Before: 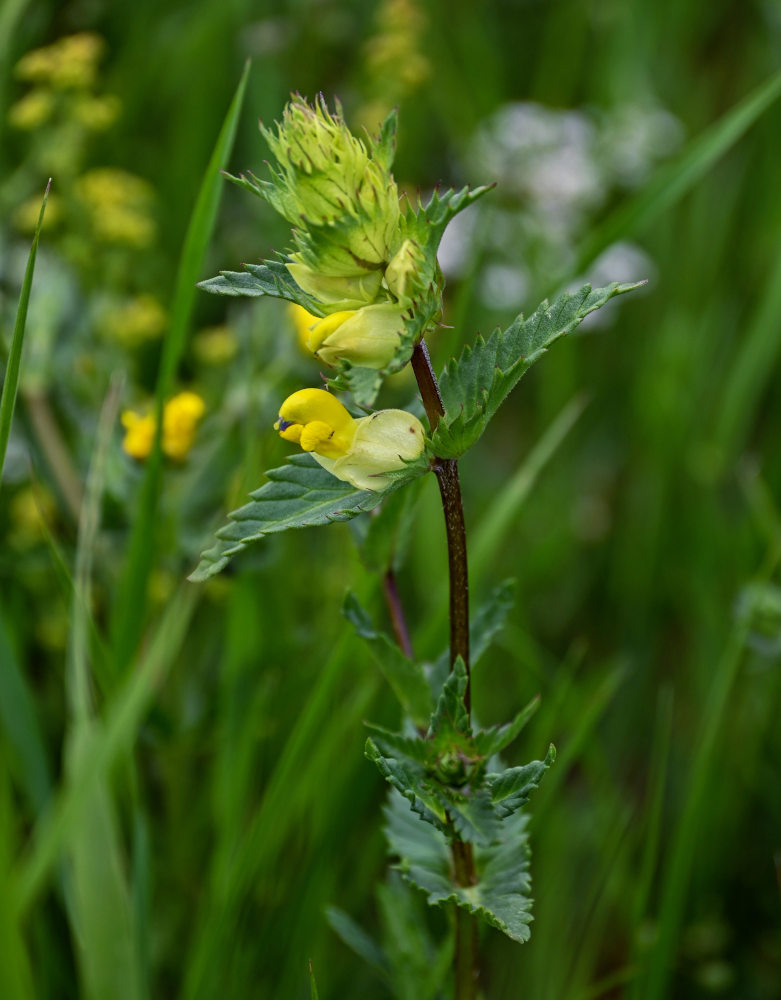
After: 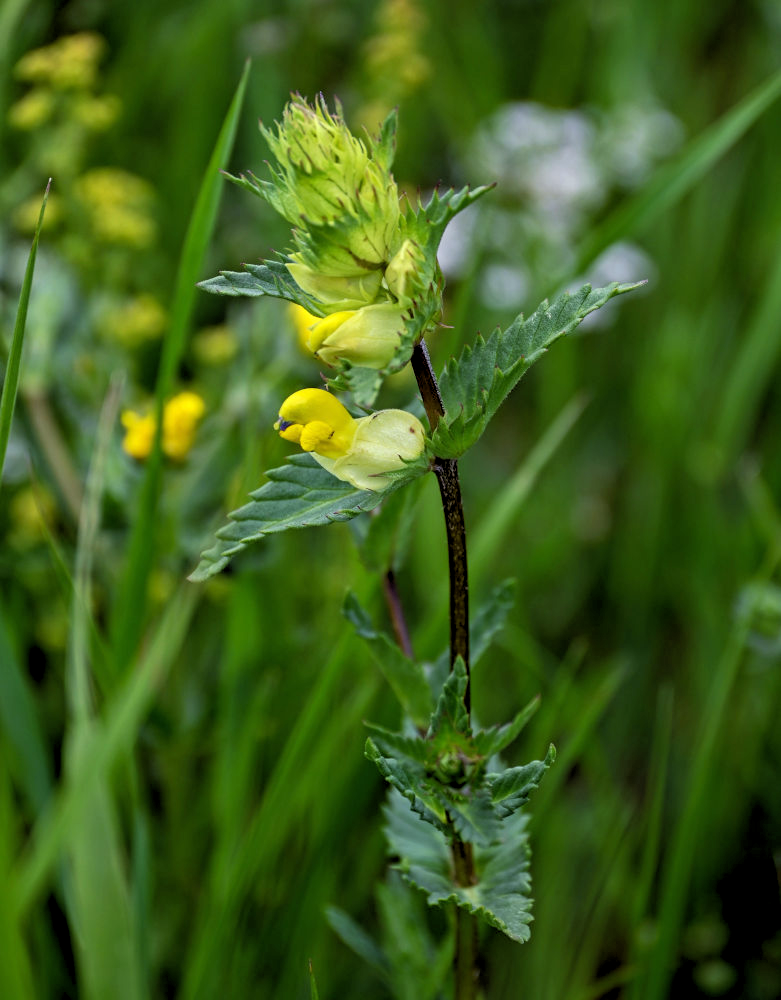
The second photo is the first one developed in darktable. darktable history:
white balance: red 0.976, blue 1.04
rgb levels: levels [[0.01, 0.419, 0.839], [0, 0.5, 1], [0, 0.5, 1]]
